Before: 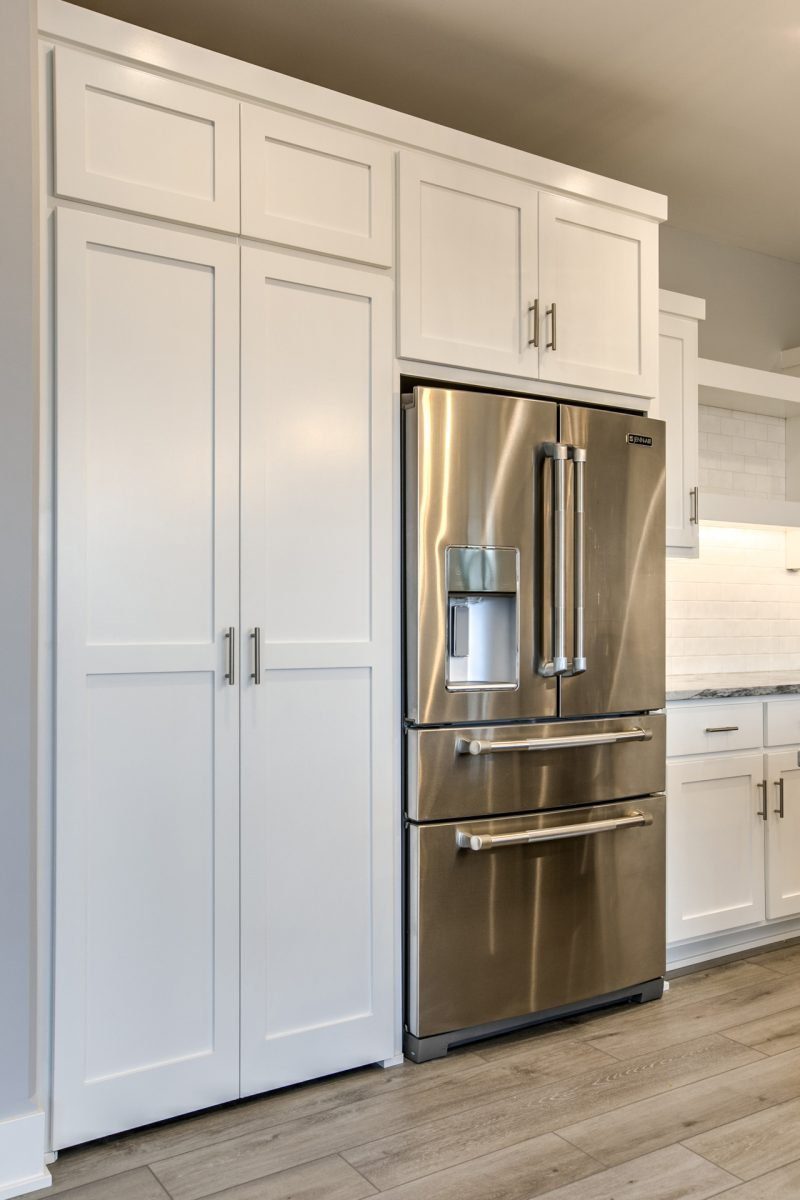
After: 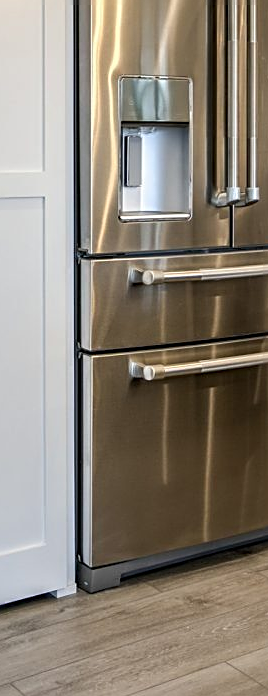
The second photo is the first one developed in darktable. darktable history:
crop: left 40.926%, top 39.199%, right 25.557%, bottom 2.741%
sharpen: on, module defaults
